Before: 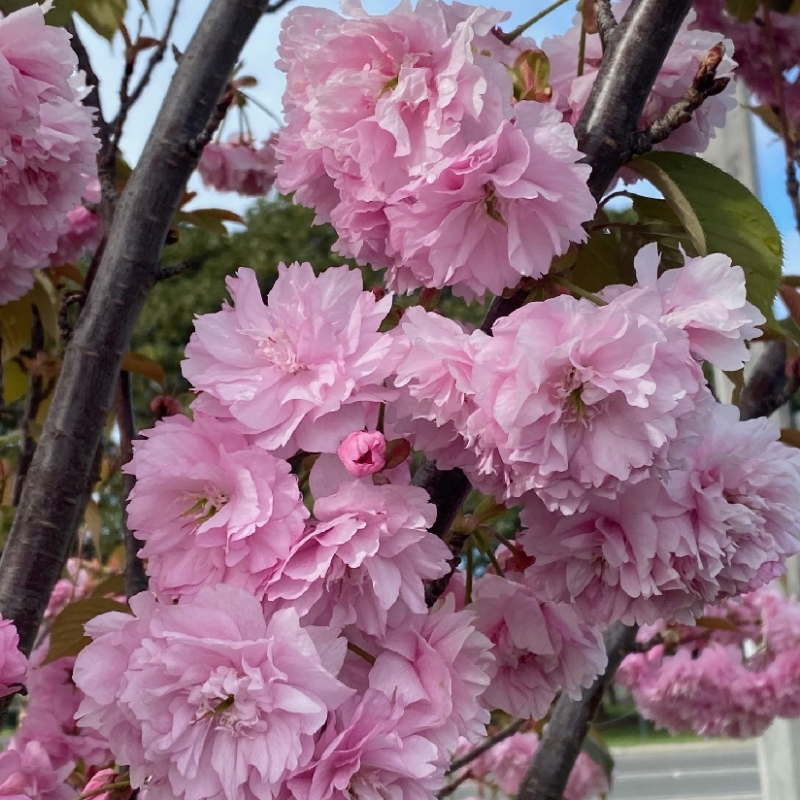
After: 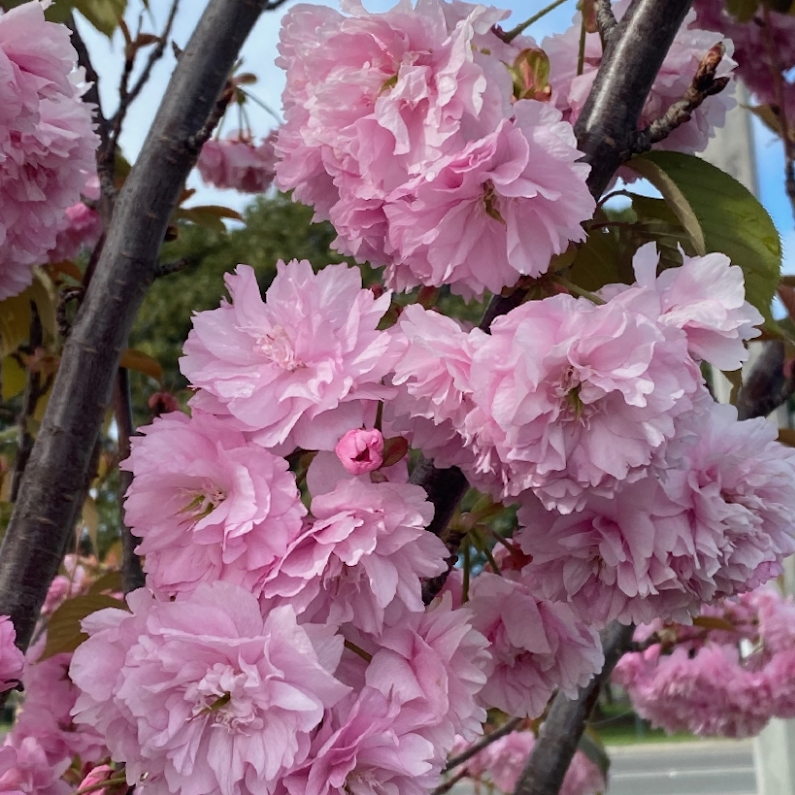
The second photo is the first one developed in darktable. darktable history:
crop and rotate: angle -0.298°
